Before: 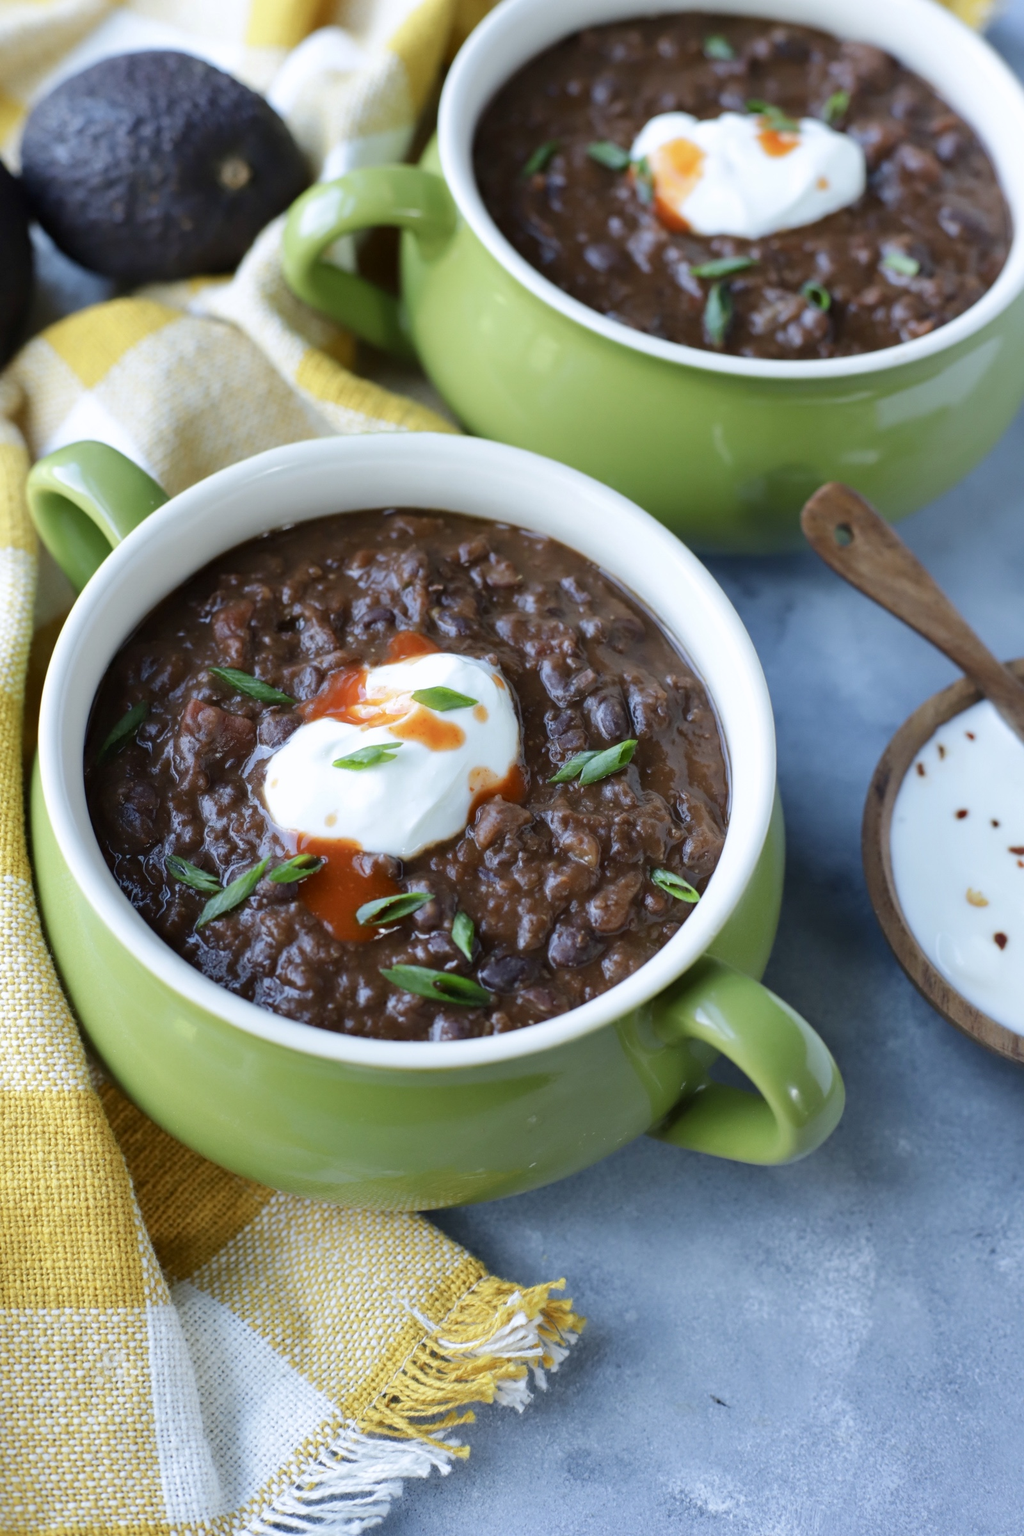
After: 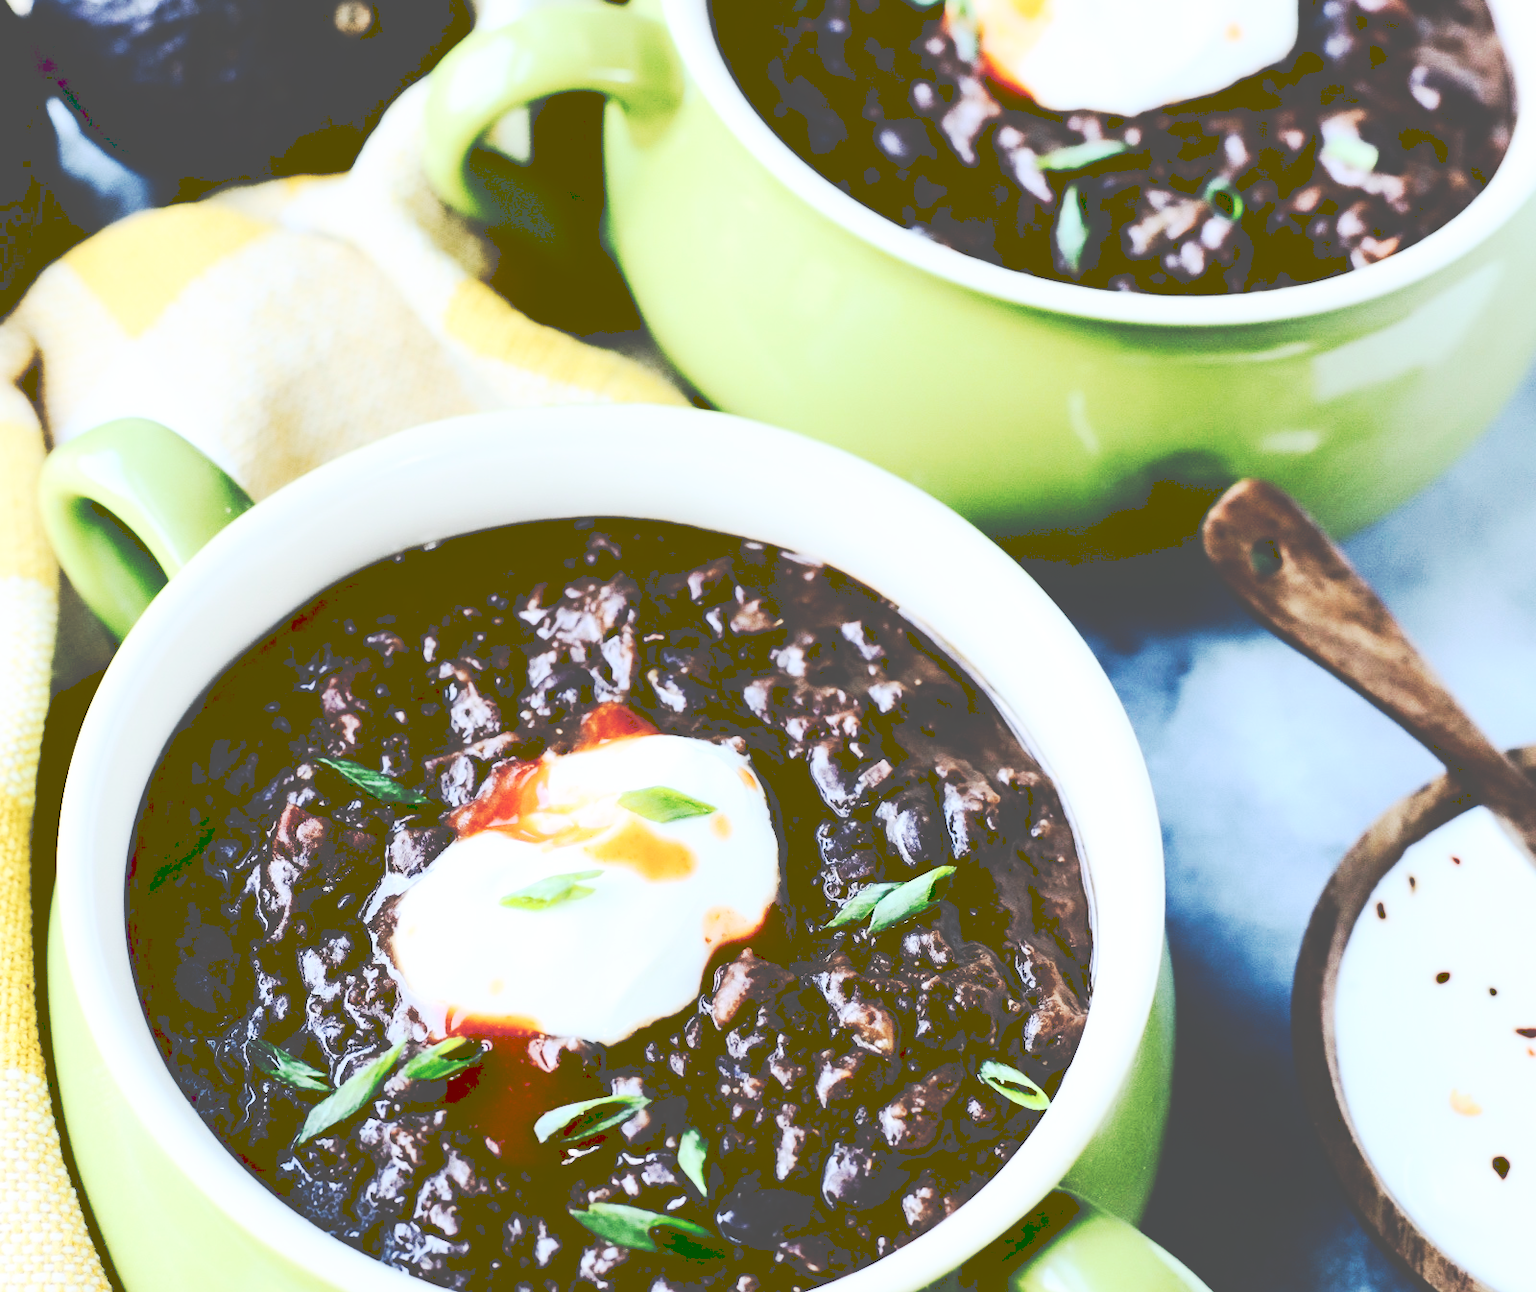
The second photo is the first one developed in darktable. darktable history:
crop and rotate: top 10.605%, bottom 33.274%
tone curve: curves: ch0 [(0, 0) (0.003, 0.319) (0.011, 0.319) (0.025, 0.319) (0.044, 0.323) (0.069, 0.324) (0.1, 0.328) (0.136, 0.329) (0.177, 0.337) (0.224, 0.351) (0.277, 0.373) (0.335, 0.413) (0.399, 0.458) (0.468, 0.533) (0.543, 0.617) (0.623, 0.71) (0.709, 0.783) (0.801, 0.849) (0.898, 0.911) (1, 1)], preserve colors none
contrast brightness saturation: contrast 0.5, saturation -0.1
base curve: curves: ch0 [(0, 0) (0.032, 0.025) (0.121, 0.166) (0.206, 0.329) (0.605, 0.79) (1, 1)], preserve colors none
